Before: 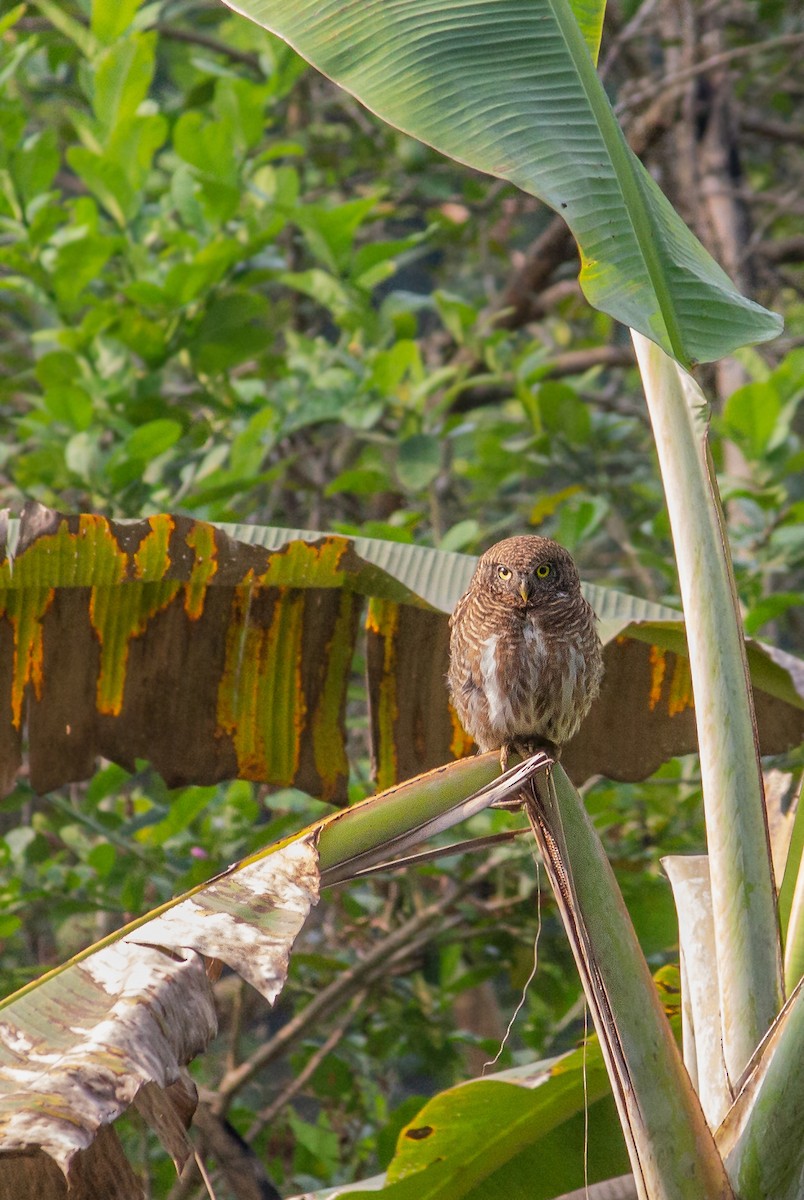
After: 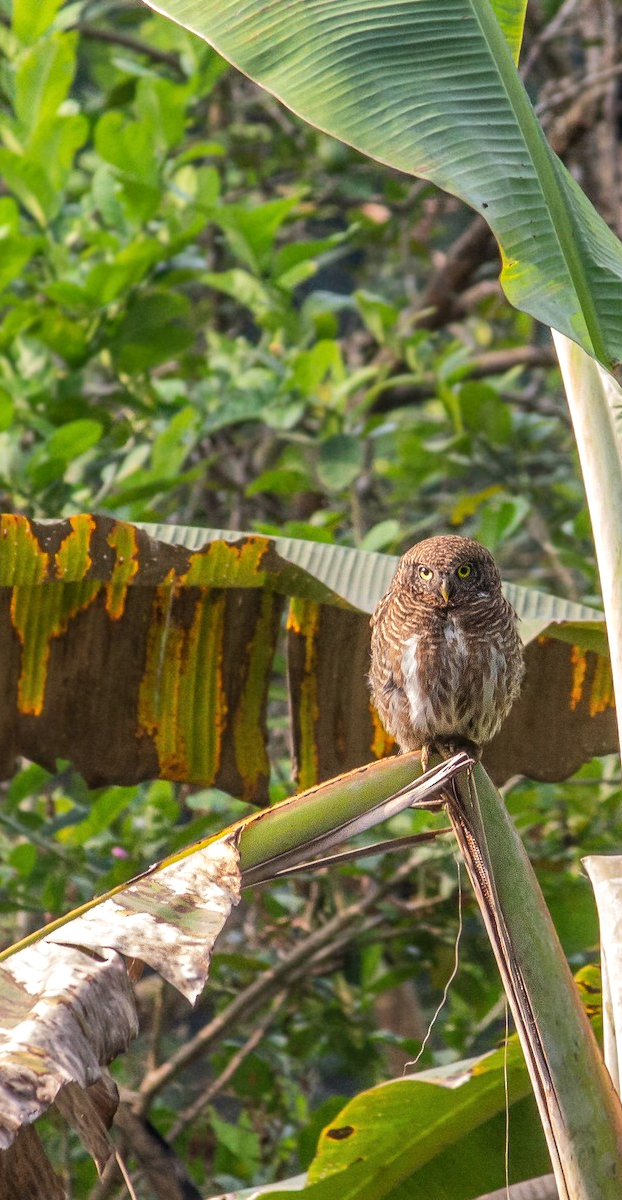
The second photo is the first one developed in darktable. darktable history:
local contrast: detail 110%
tone equalizer: -8 EV -0.417 EV, -7 EV -0.389 EV, -6 EV -0.333 EV, -5 EV -0.222 EV, -3 EV 0.222 EV, -2 EV 0.333 EV, -1 EV 0.389 EV, +0 EV 0.417 EV, edges refinement/feathering 500, mask exposure compensation -1.57 EV, preserve details no
crop: left 9.88%, right 12.664%
